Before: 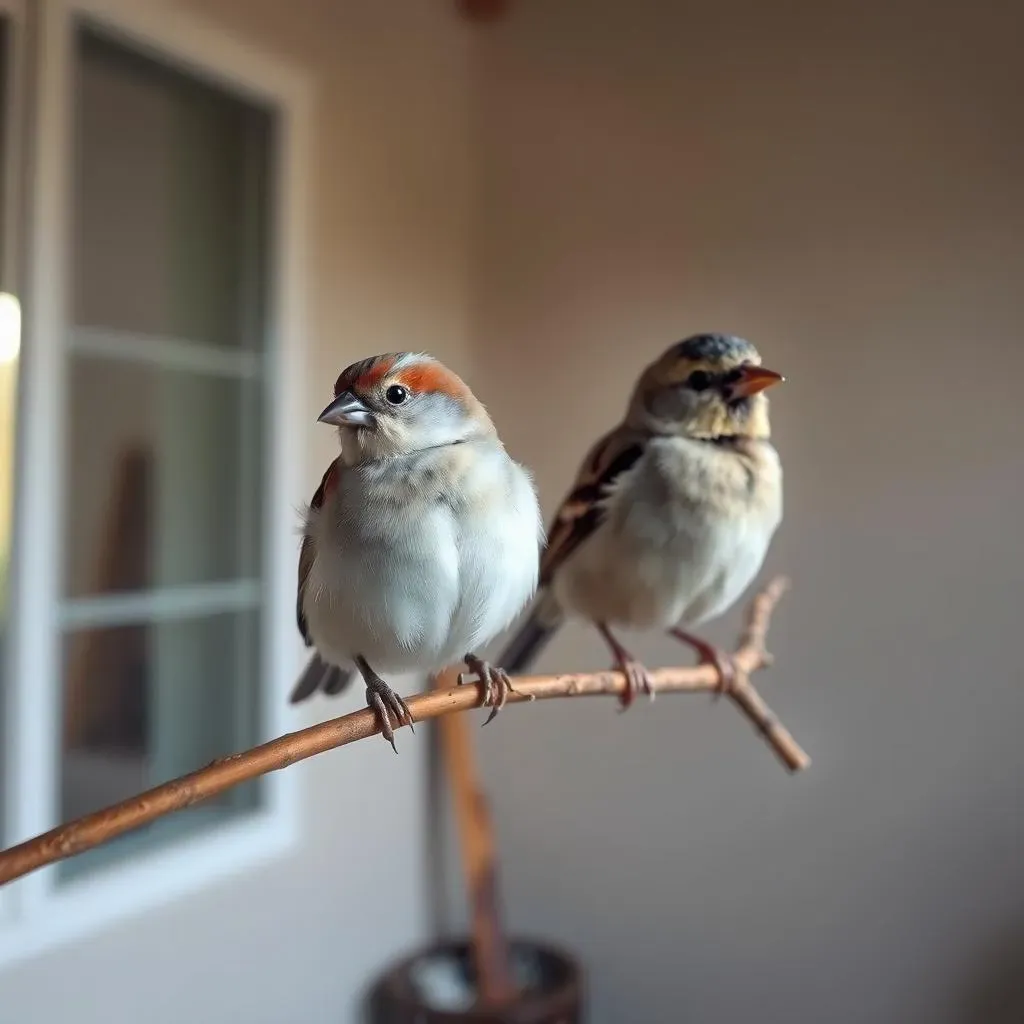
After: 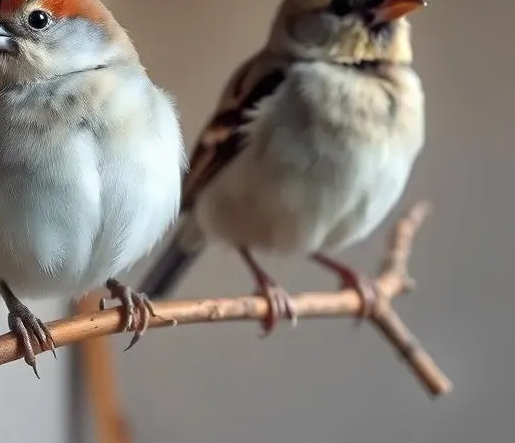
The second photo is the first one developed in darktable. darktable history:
tone equalizer: on, module defaults
crop: left 35.03%, top 36.625%, right 14.663%, bottom 20.057%
